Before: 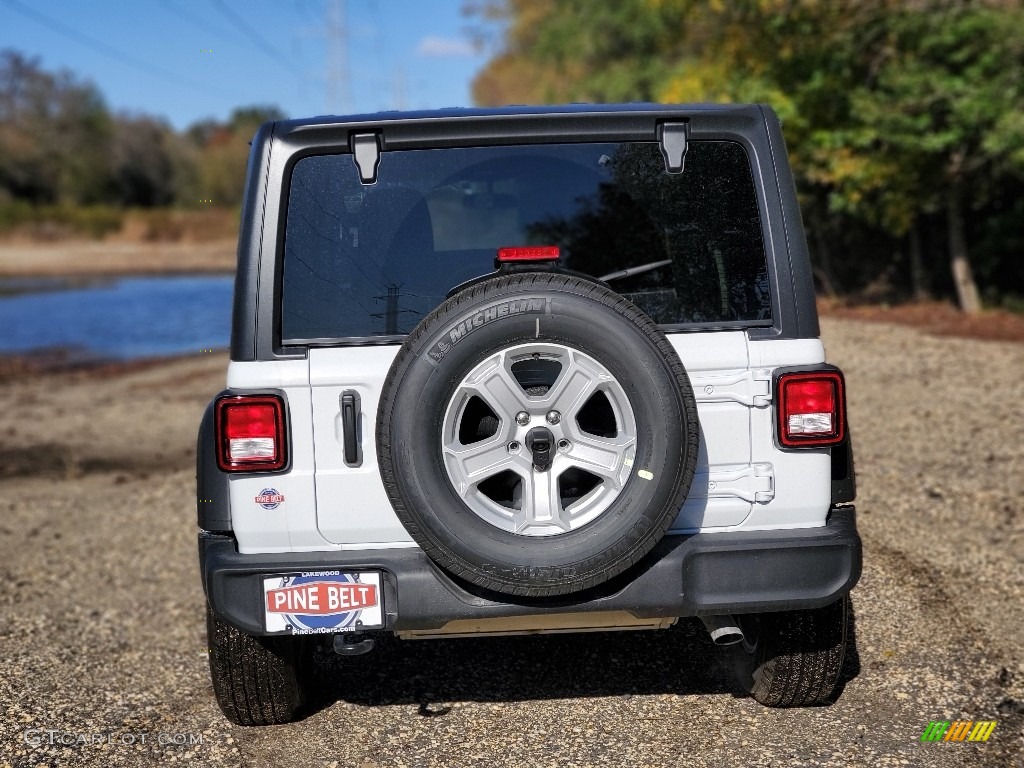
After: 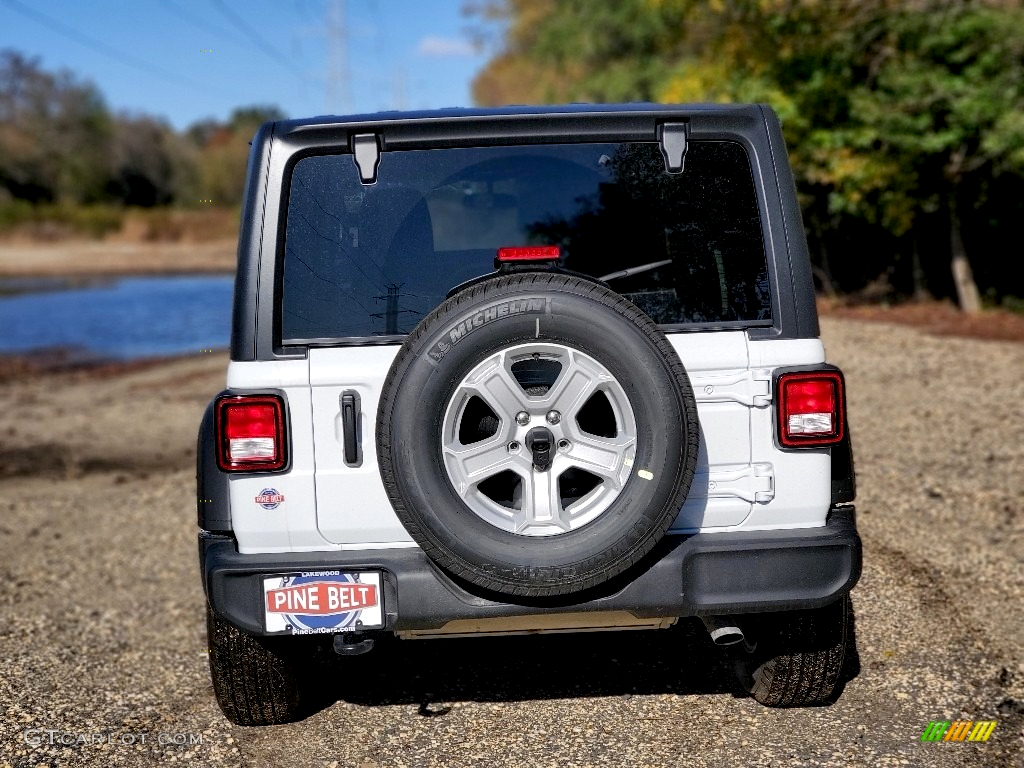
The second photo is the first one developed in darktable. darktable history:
exposure: black level correction 0.007, exposure 0.098 EV, compensate exposure bias true, compensate highlight preservation false
